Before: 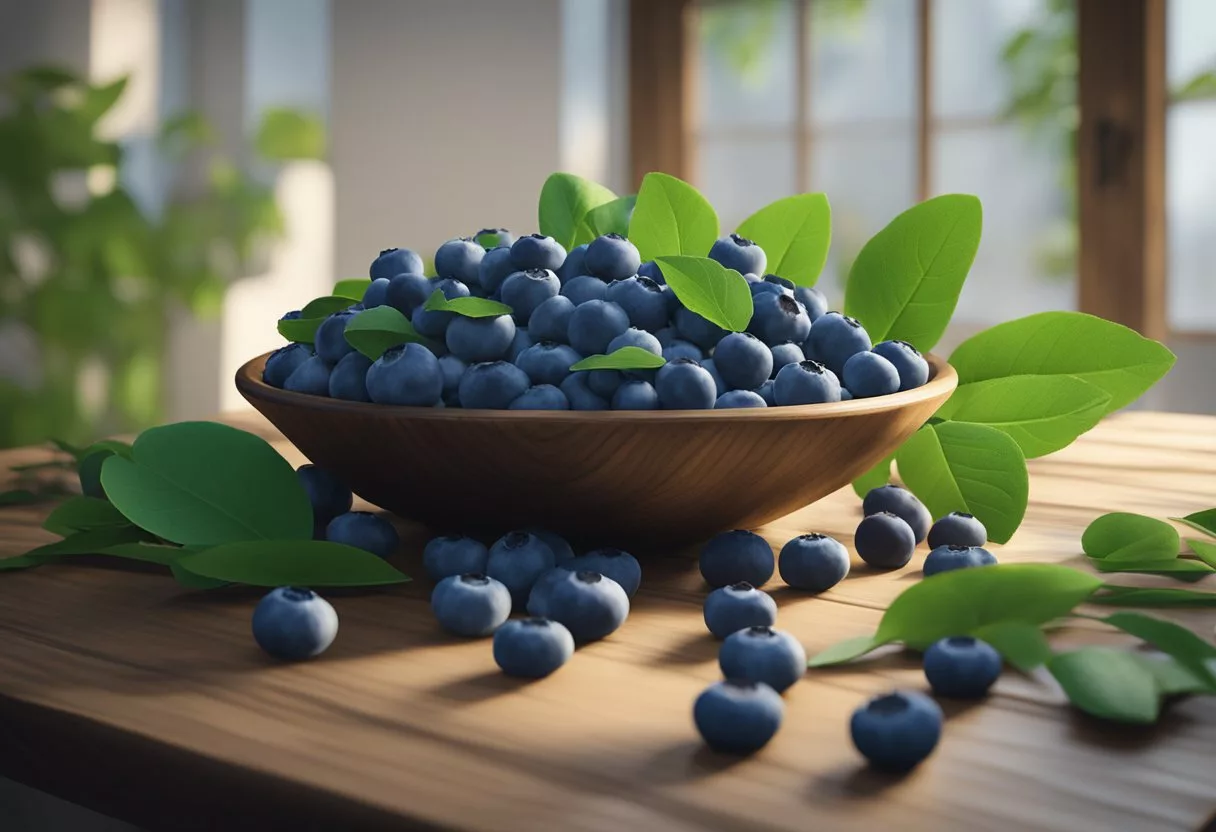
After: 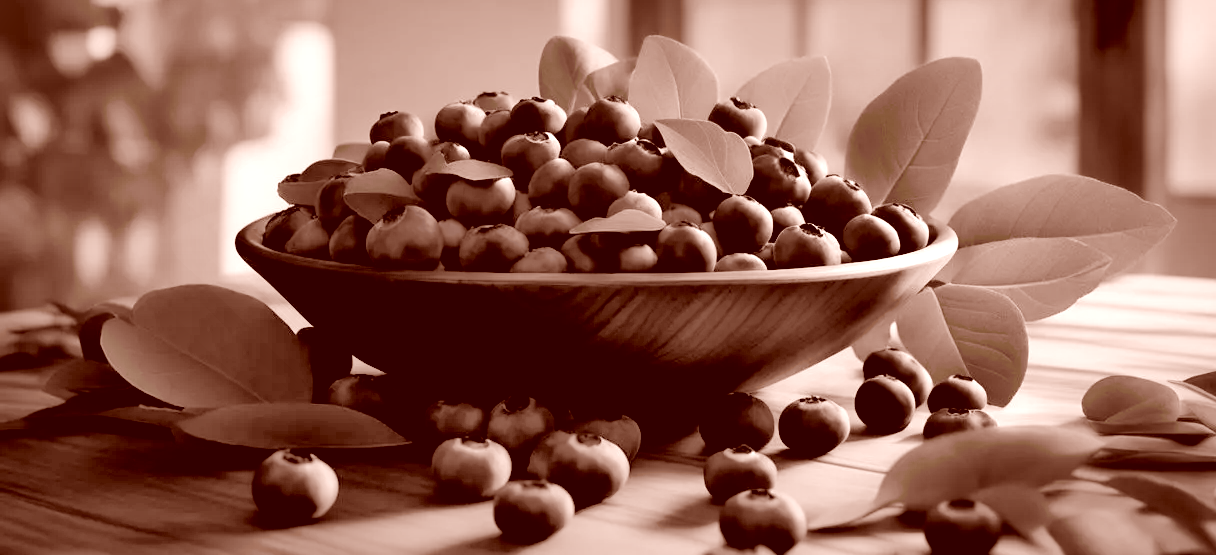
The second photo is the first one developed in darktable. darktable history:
shadows and highlights: highlights color adjustment 32.14%
crop: top 16.523%, bottom 16.759%
local contrast: mode bilateral grid, contrast 99, coarseness 100, detail 165%, midtone range 0.2
color correction: highlights a* 9.37, highlights b* 8.65, shadows a* 39.53, shadows b* 39.32, saturation 0.788
contrast equalizer: y [[0.439, 0.44, 0.442, 0.457, 0.493, 0.498], [0.5 ×6], [0.5 ×6], [0 ×6], [0 ×6]], mix -0.995
filmic rgb: black relative exposure -5.02 EV, white relative exposure 3.18 EV, hardness 3.44, contrast 1.193, highlights saturation mix -48.8%, add noise in highlights 0.001, preserve chrominance no, color science v3 (2019), use custom middle-gray values true, contrast in highlights soft
exposure: black level correction 0.001, exposure 0.498 EV, compensate highlight preservation false
